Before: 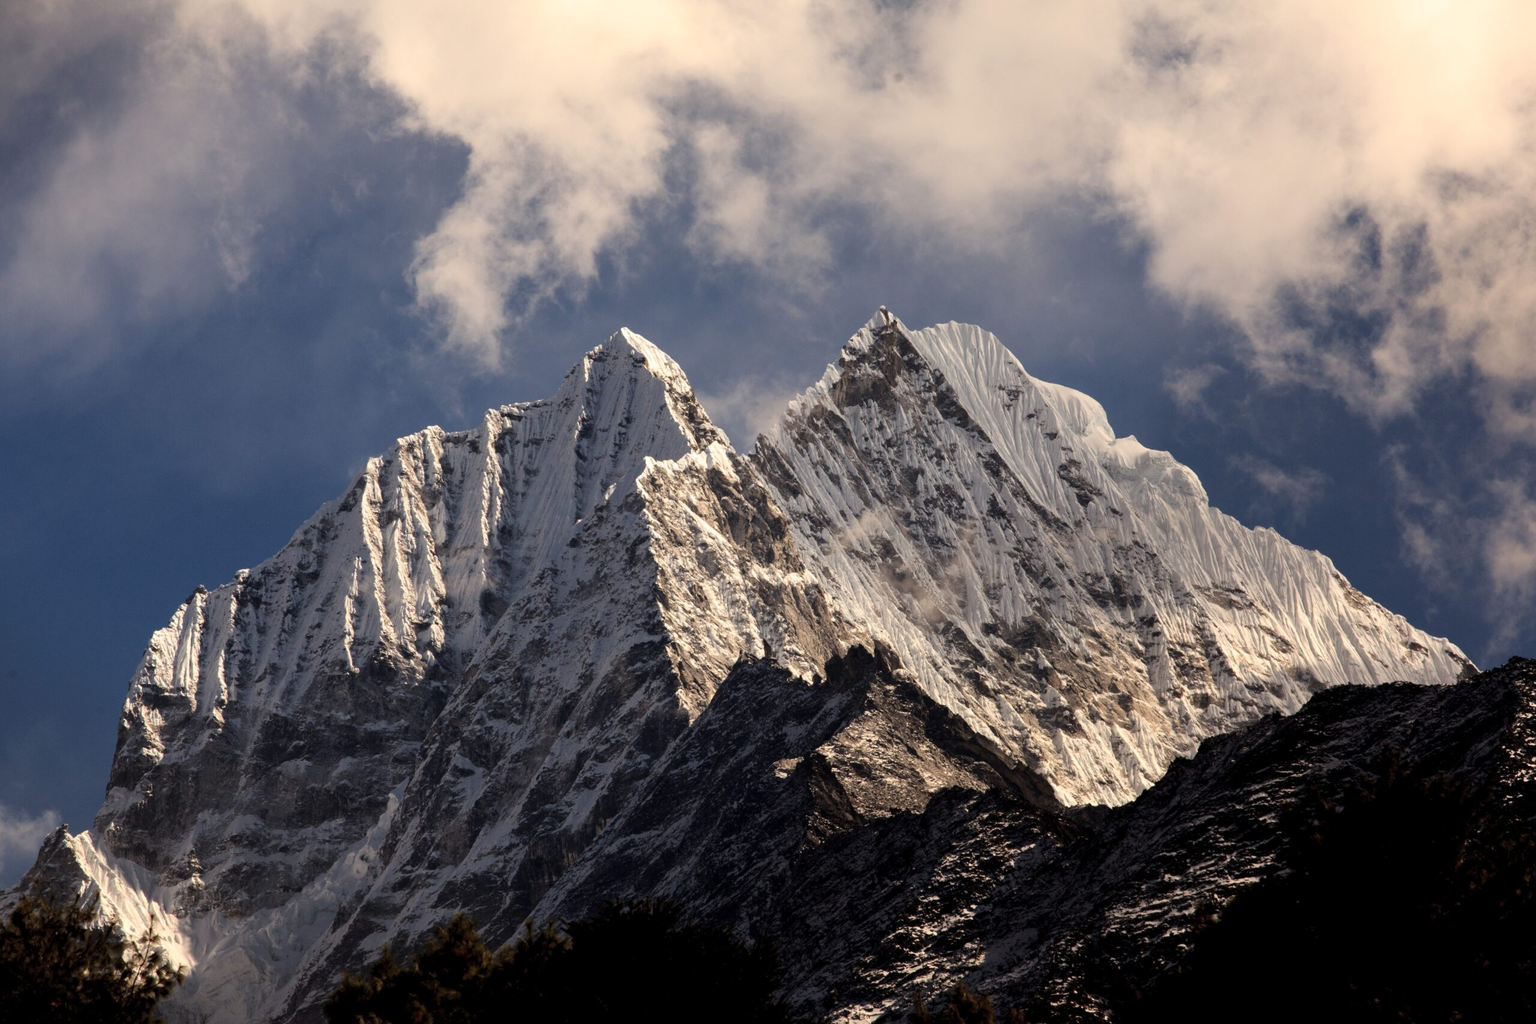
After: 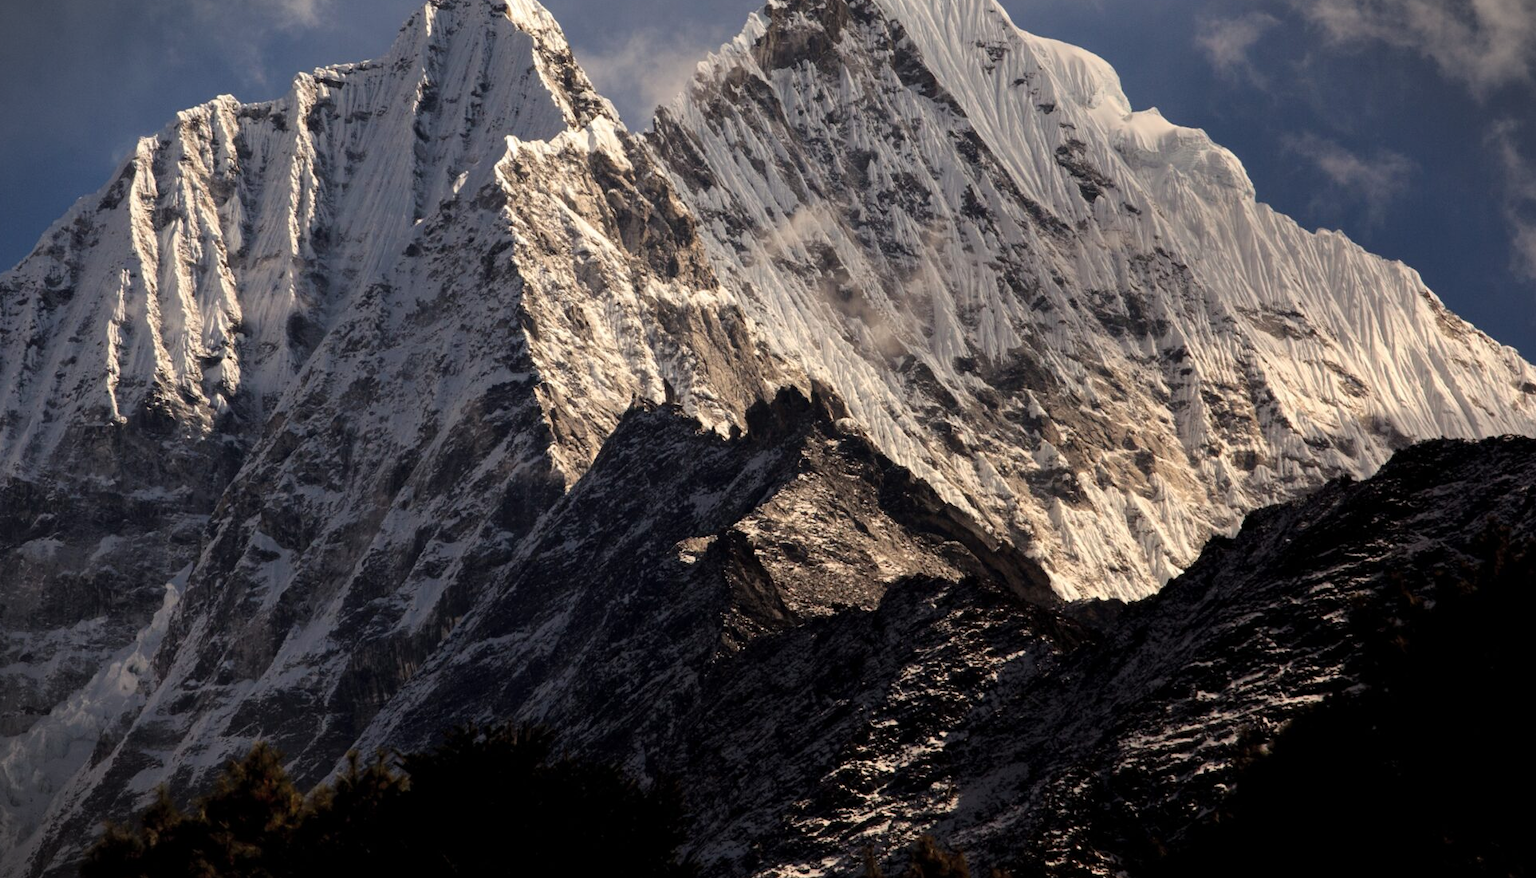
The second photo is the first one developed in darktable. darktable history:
crop and rotate: left 17.198%, top 34.661%, right 7.542%, bottom 0.783%
vignetting: fall-off start 99.93%, brightness -0.625, saturation -0.673, width/height ratio 1.32
